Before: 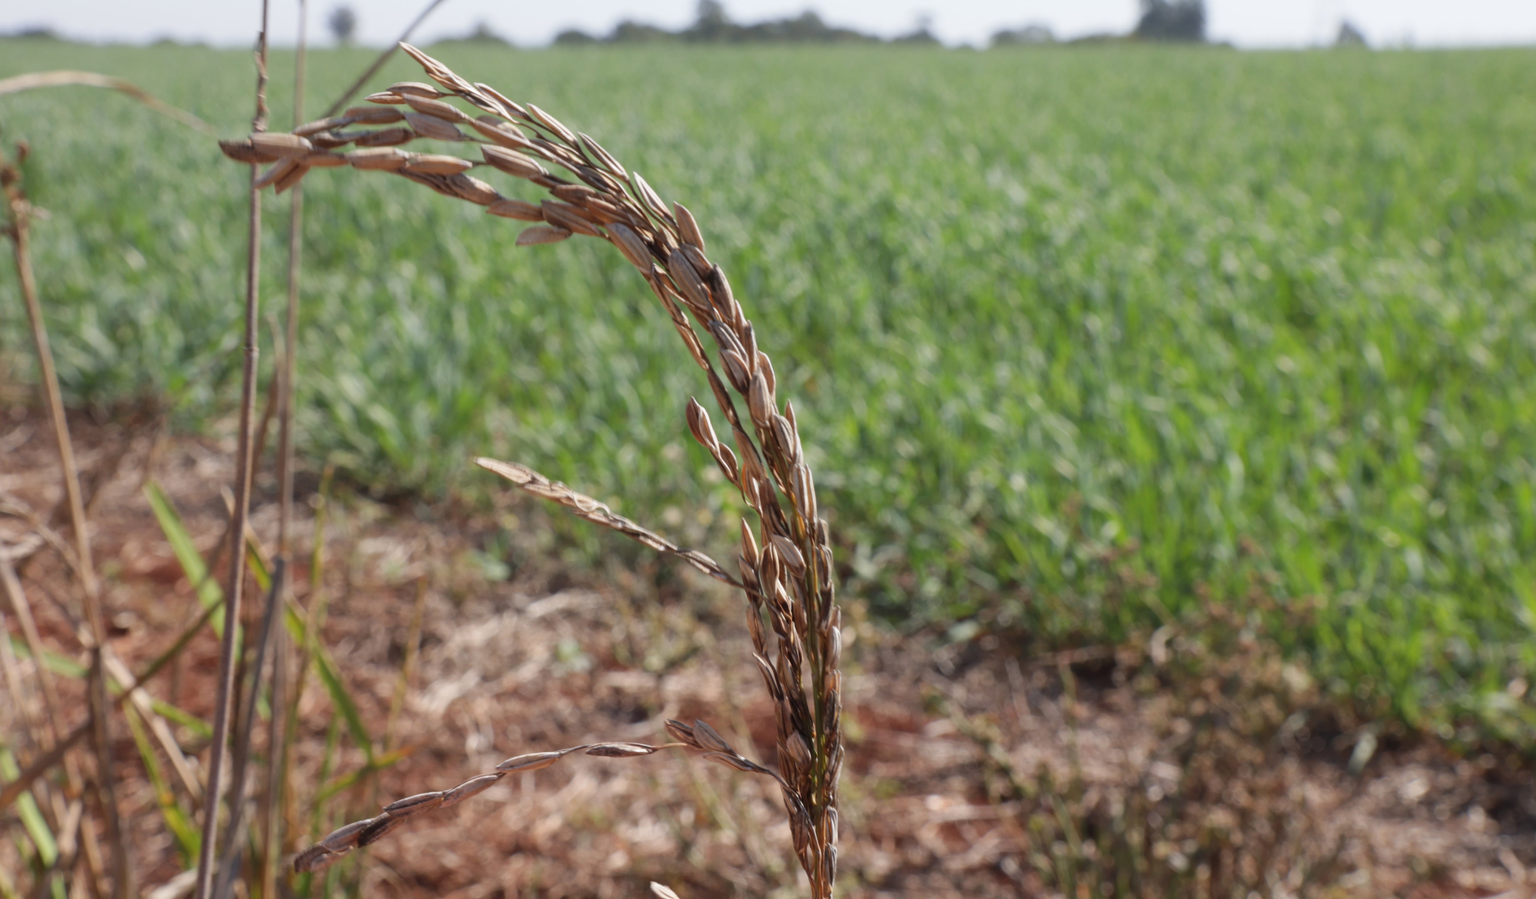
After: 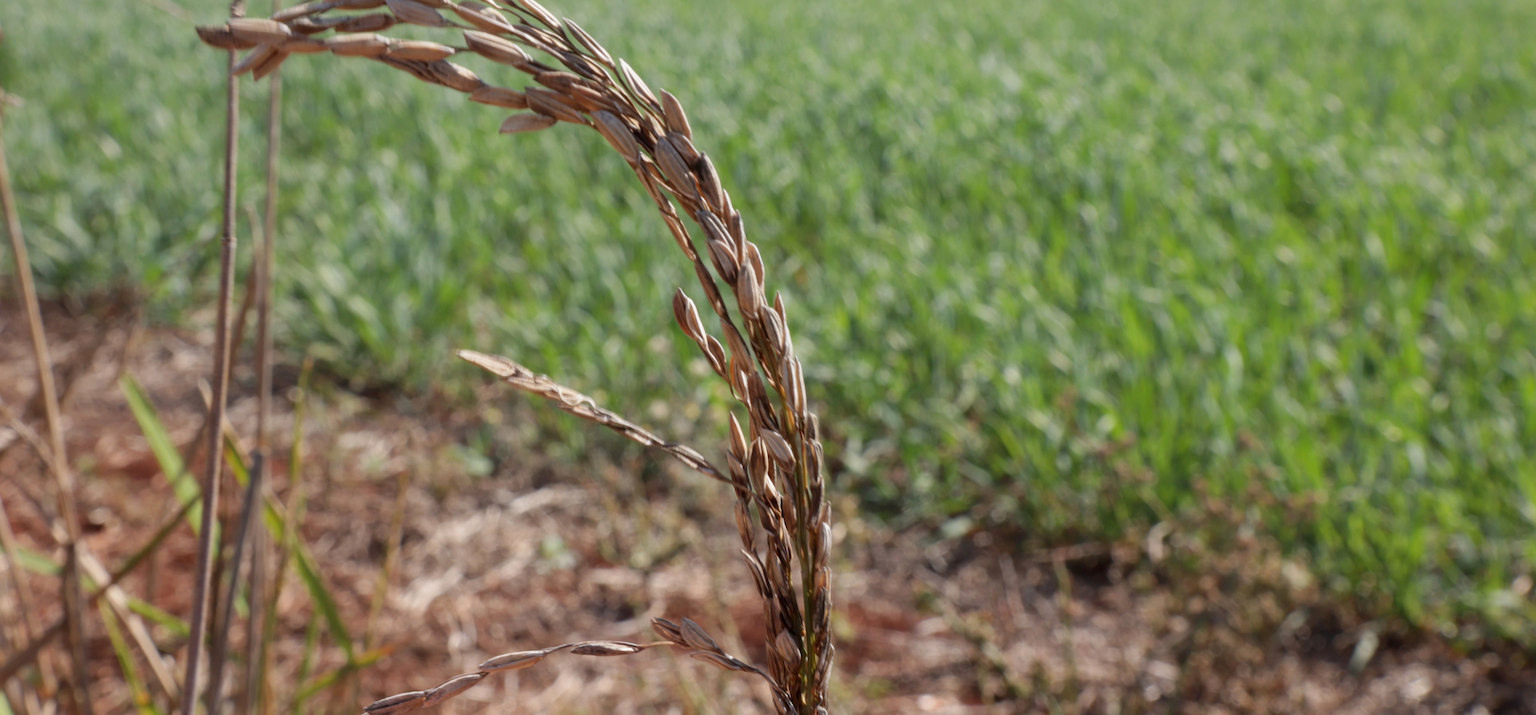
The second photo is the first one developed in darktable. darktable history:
tone equalizer: on, module defaults
crop and rotate: left 1.814%, top 12.818%, right 0.25%, bottom 9.225%
exposure: black level correction 0.004, exposure 0.014 EV, compensate highlight preservation false
